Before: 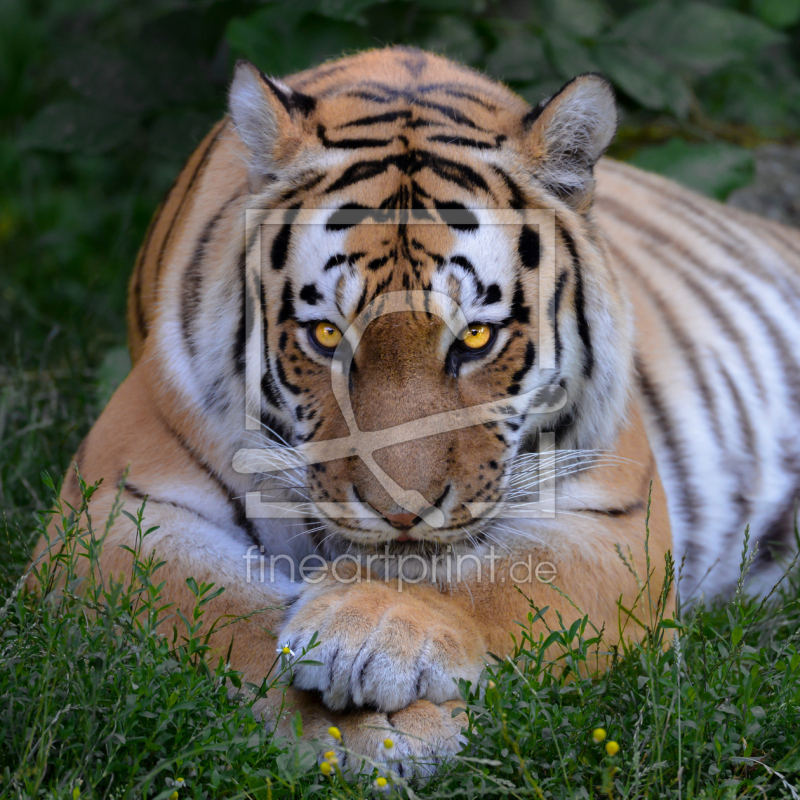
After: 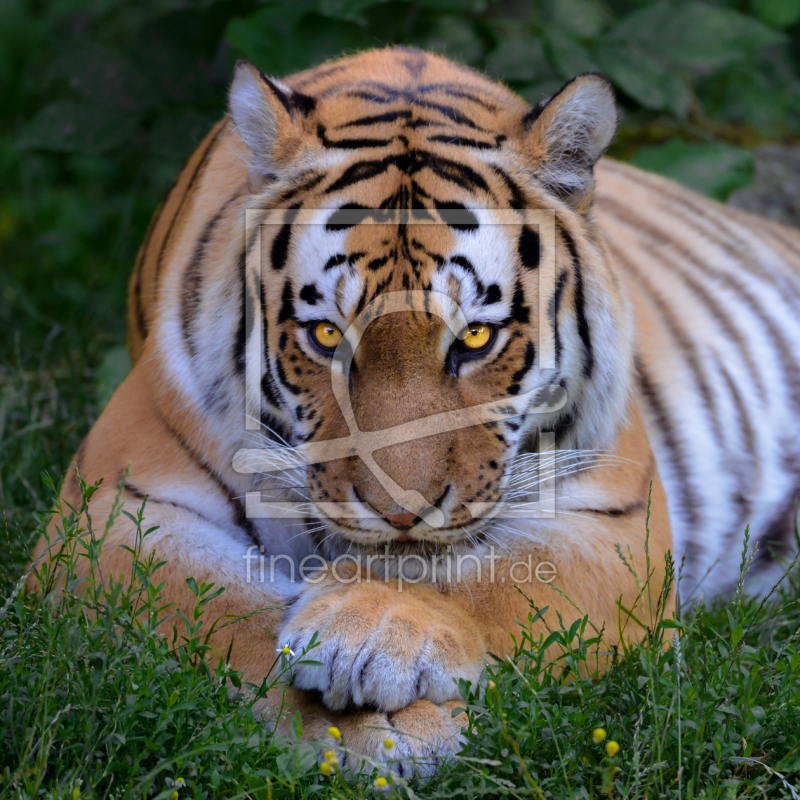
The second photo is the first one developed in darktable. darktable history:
velvia: on, module defaults
exposure: black level correction 0.001, compensate highlight preservation false
